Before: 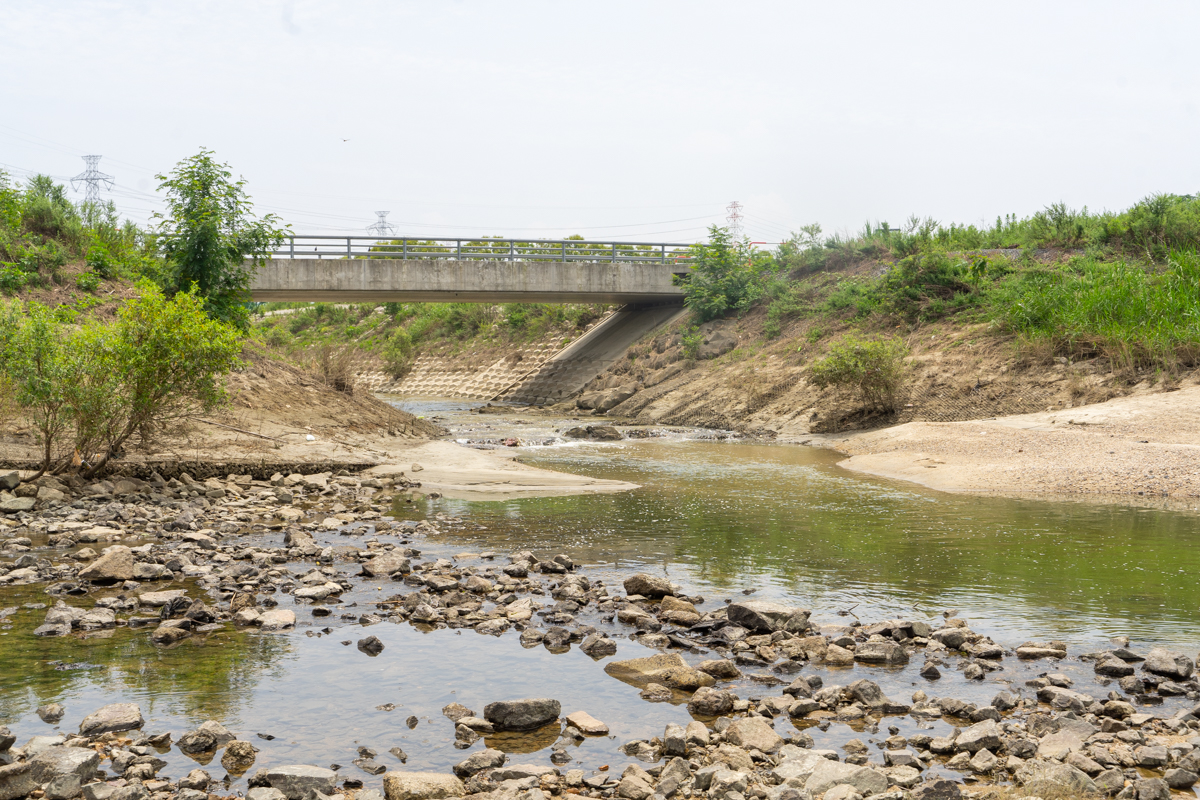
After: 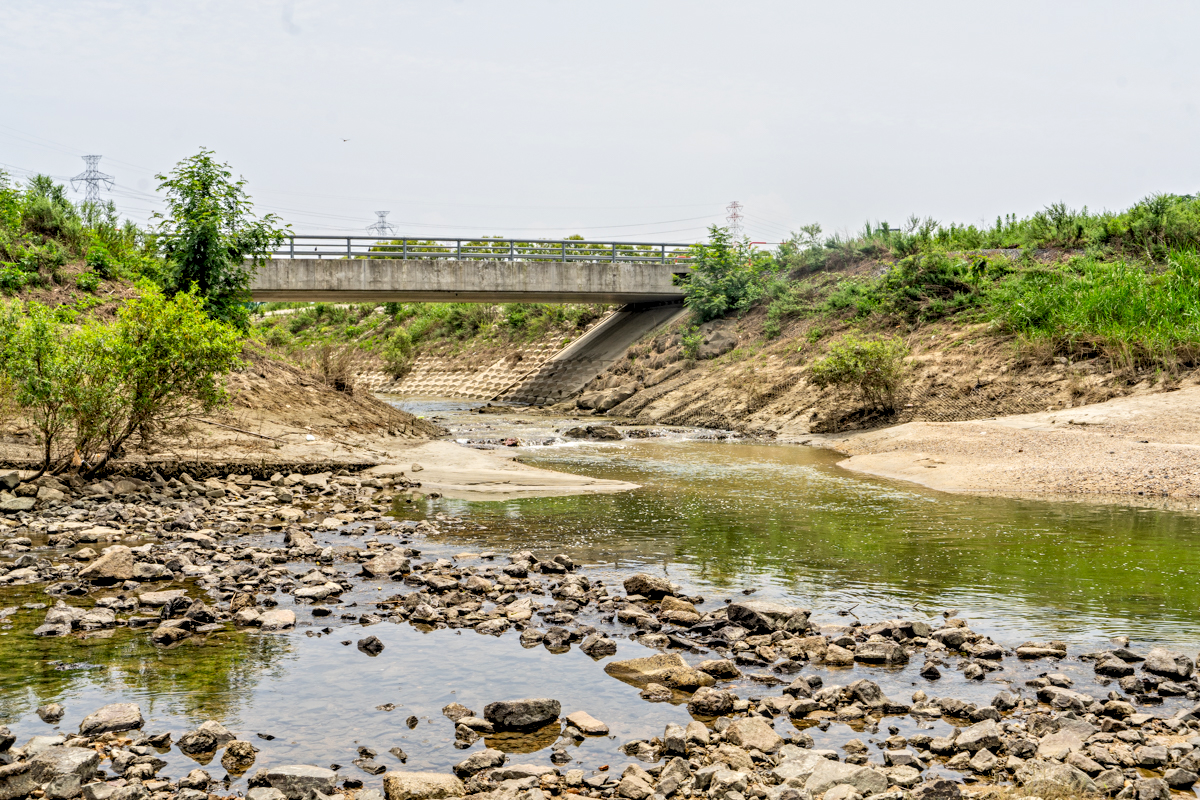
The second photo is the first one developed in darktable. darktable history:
contrast equalizer: y [[0.5, 0.501, 0.525, 0.597, 0.58, 0.514], [0.5 ×6], [0.5 ×6], [0 ×6], [0 ×6]]
local contrast: detail 130%
contrast brightness saturation: contrast 0.13, brightness -0.05, saturation 0.16
rgb levels: preserve colors sum RGB, levels [[0.038, 0.433, 0.934], [0, 0.5, 1], [0, 0.5, 1]]
